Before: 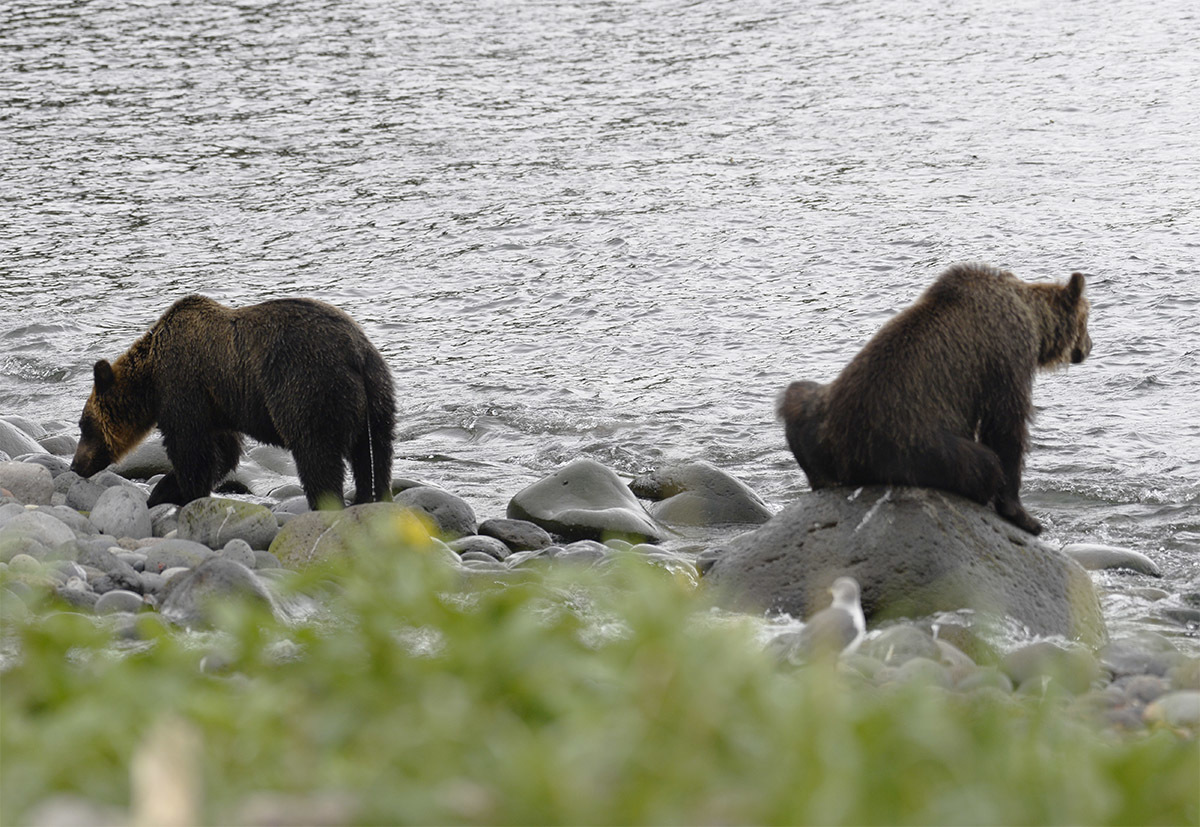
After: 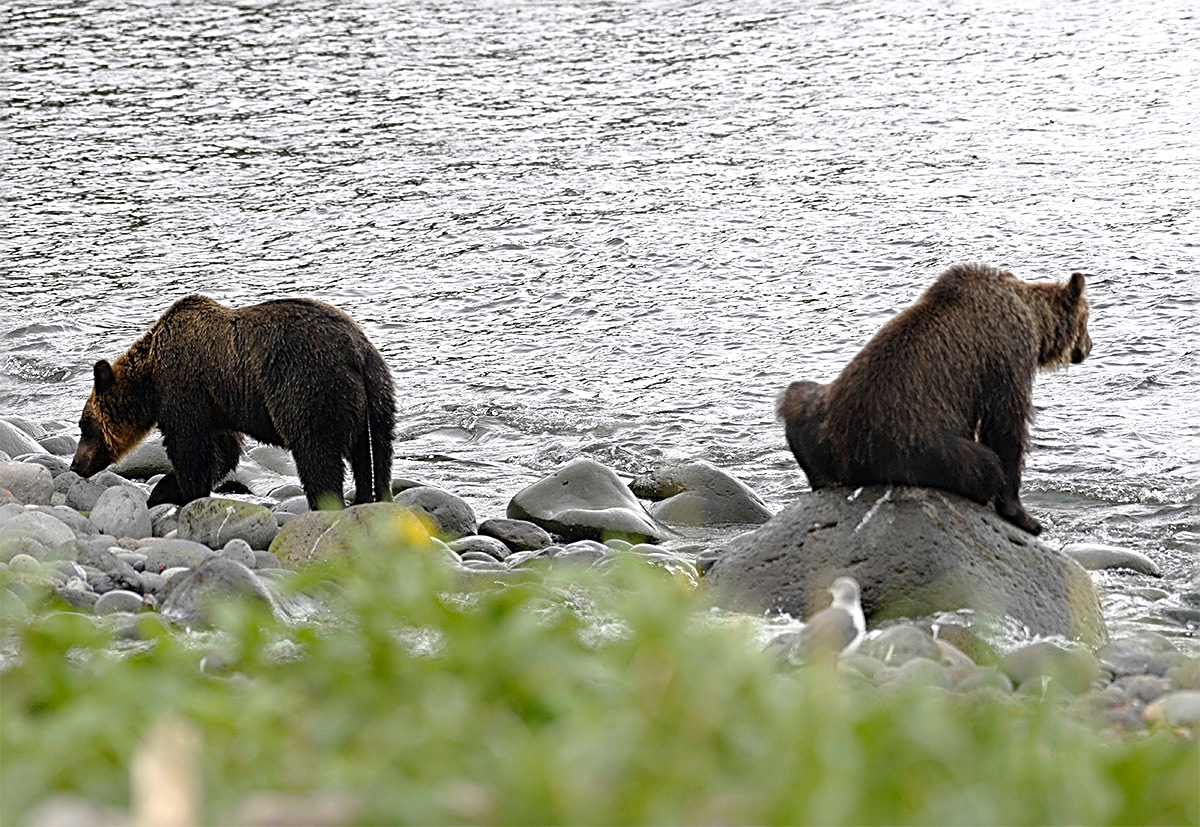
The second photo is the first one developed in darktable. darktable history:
exposure: exposure 0.298 EV, compensate highlight preservation false
sharpen: radius 2.81, amount 0.73
shadows and highlights: shadows 29.63, highlights -30.37, highlights color adjustment 0.716%, low approximation 0.01, soften with gaussian
